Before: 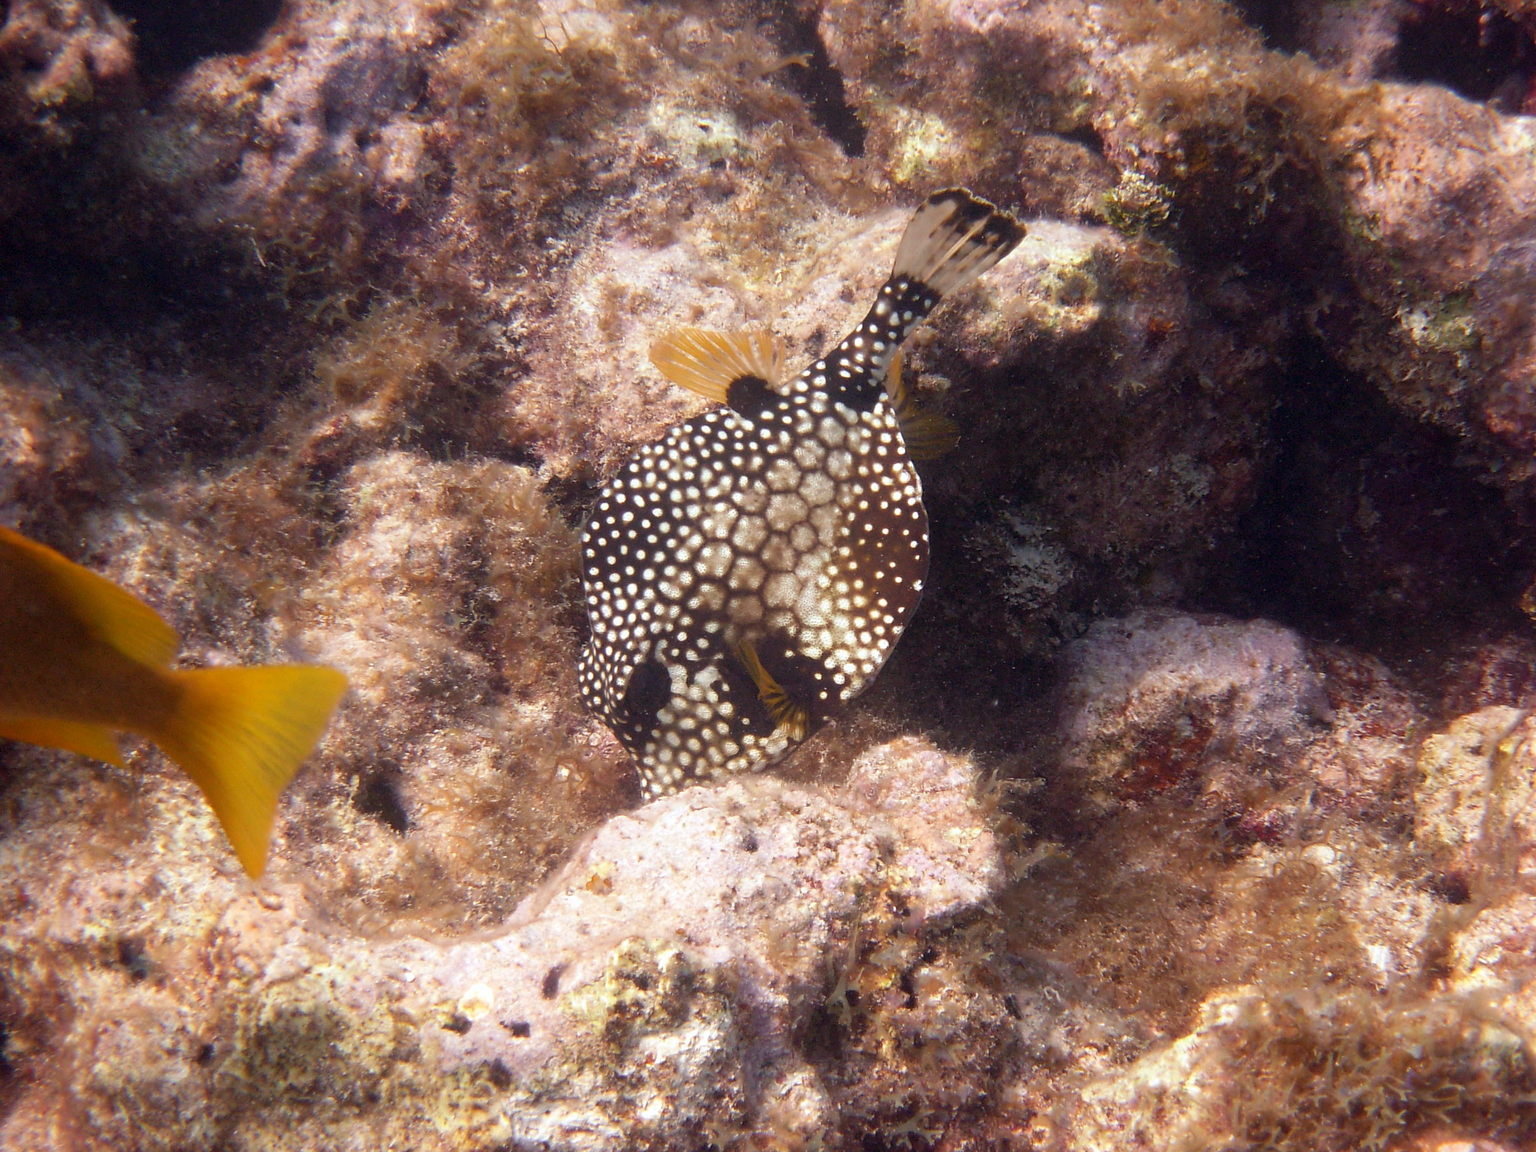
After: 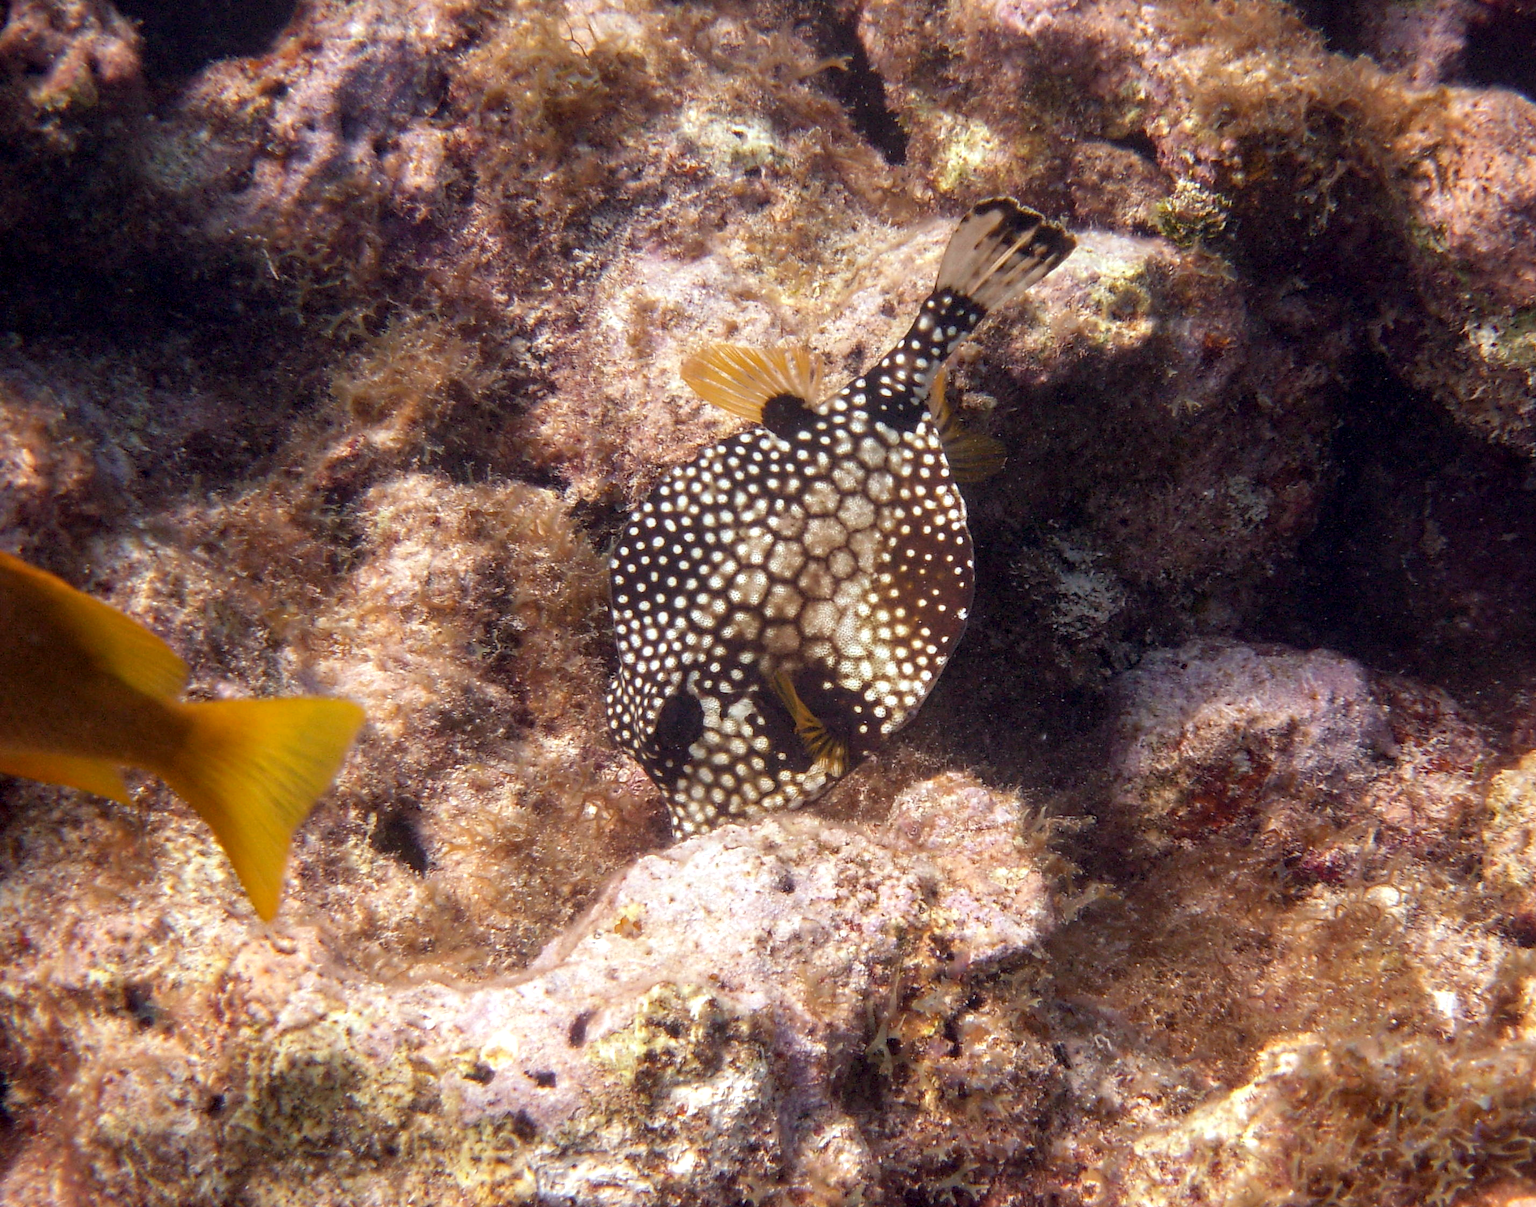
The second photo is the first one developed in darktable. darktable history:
contrast equalizer: octaves 7, y [[0.518, 0.517, 0.501, 0.5, 0.5, 0.5], [0.5 ×6], [0.5 ×6], [0 ×6], [0 ×6]]
crop: right 4.574%, bottom 0.02%
local contrast: on, module defaults
haze removal: compatibility mode true, adaptive false
